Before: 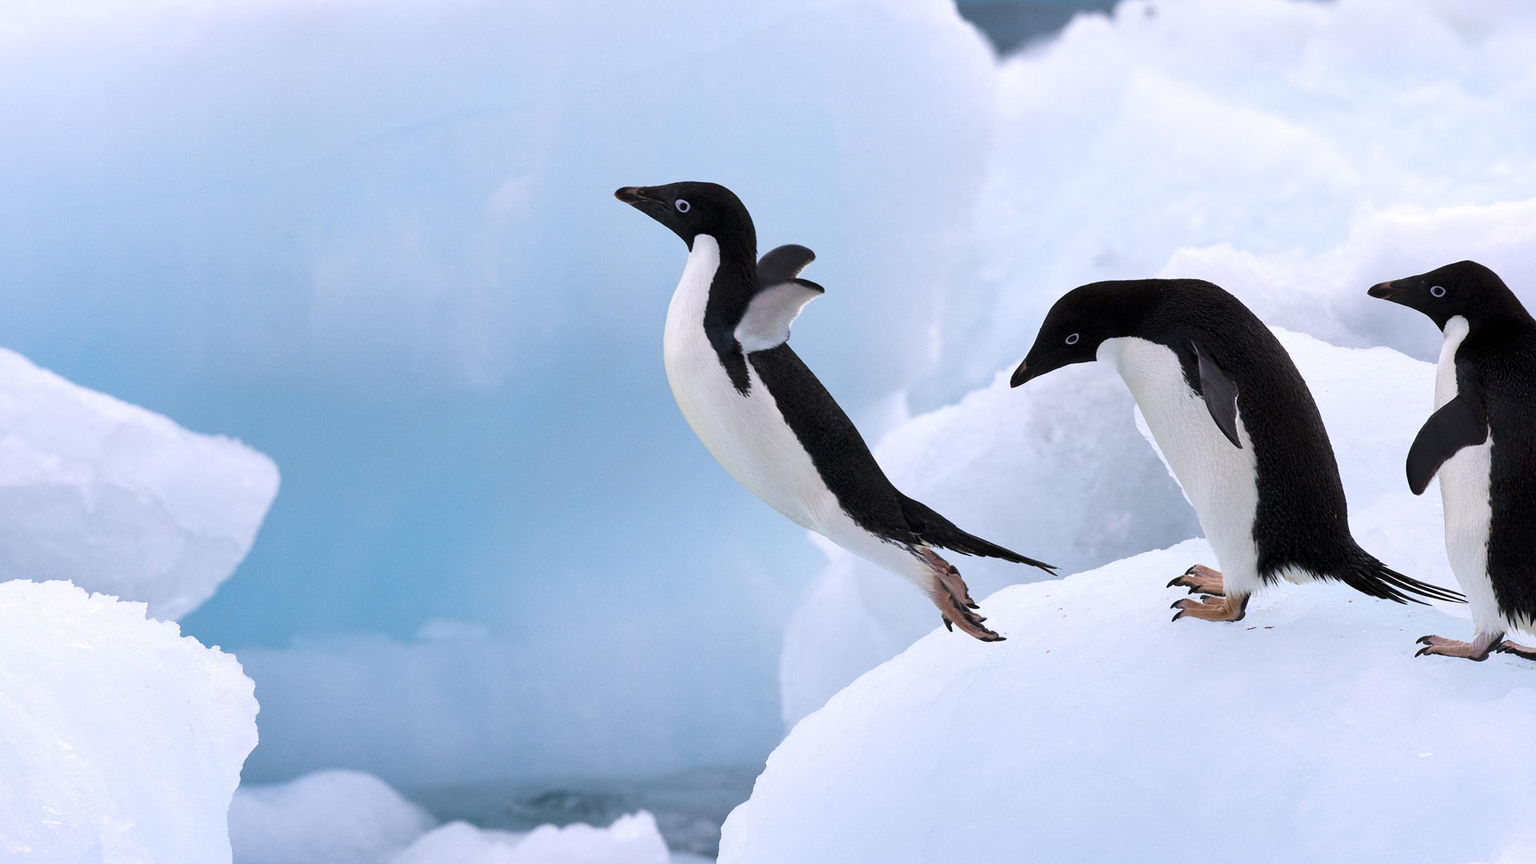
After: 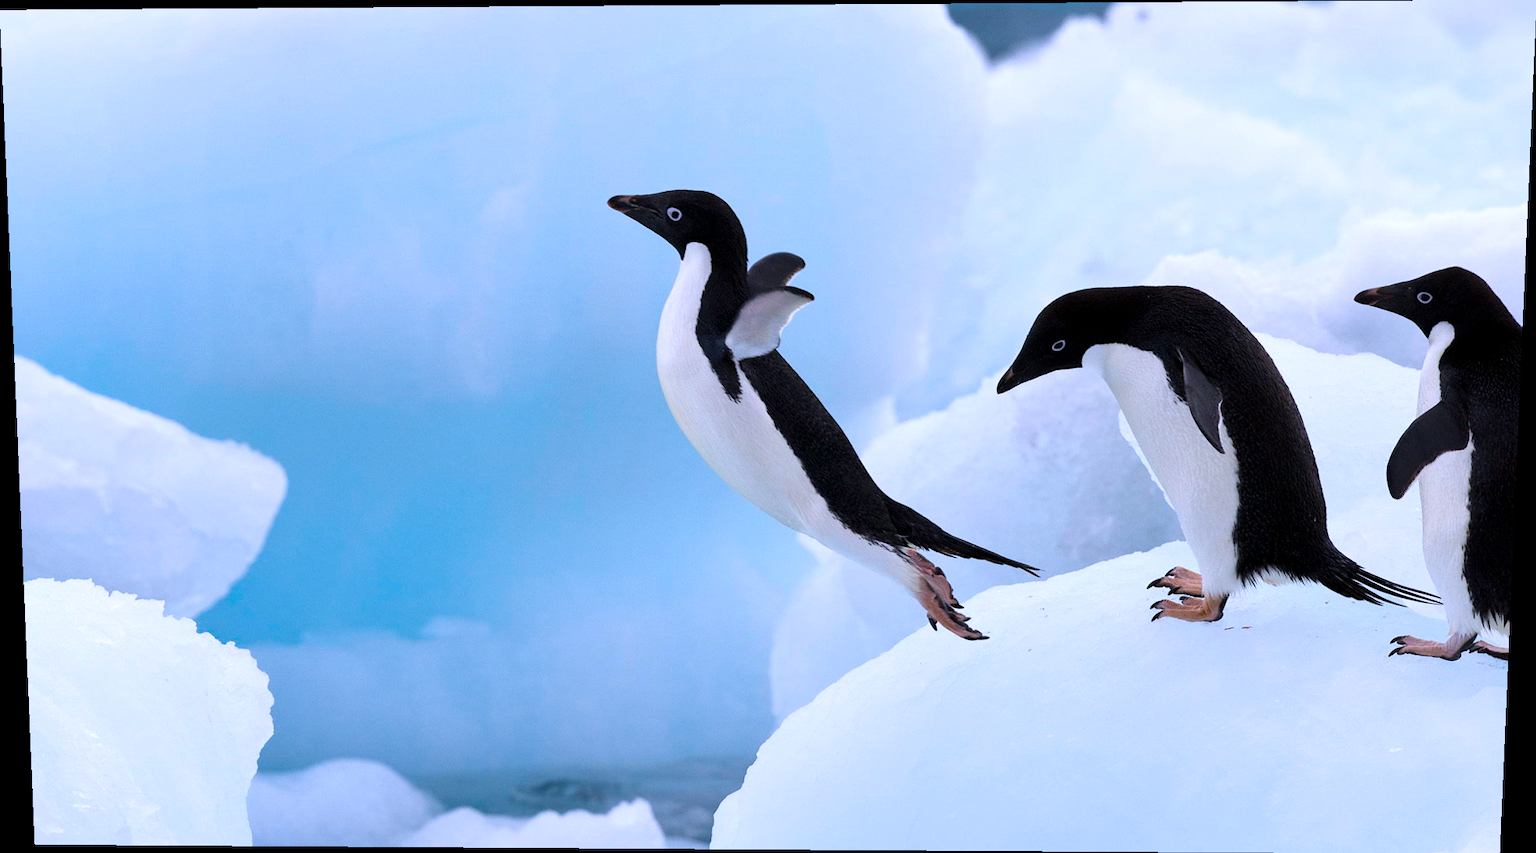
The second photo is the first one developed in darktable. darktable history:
white balance: red 0.983, blue 1.036
rotate and perspective: lens shift (vertical) 0.048, lens shift (horizontal) -0.024, automatic cropping off
color calibration: illuminant as shot in camera, x 0.358, y 0.373, temperature 4628.91 K
